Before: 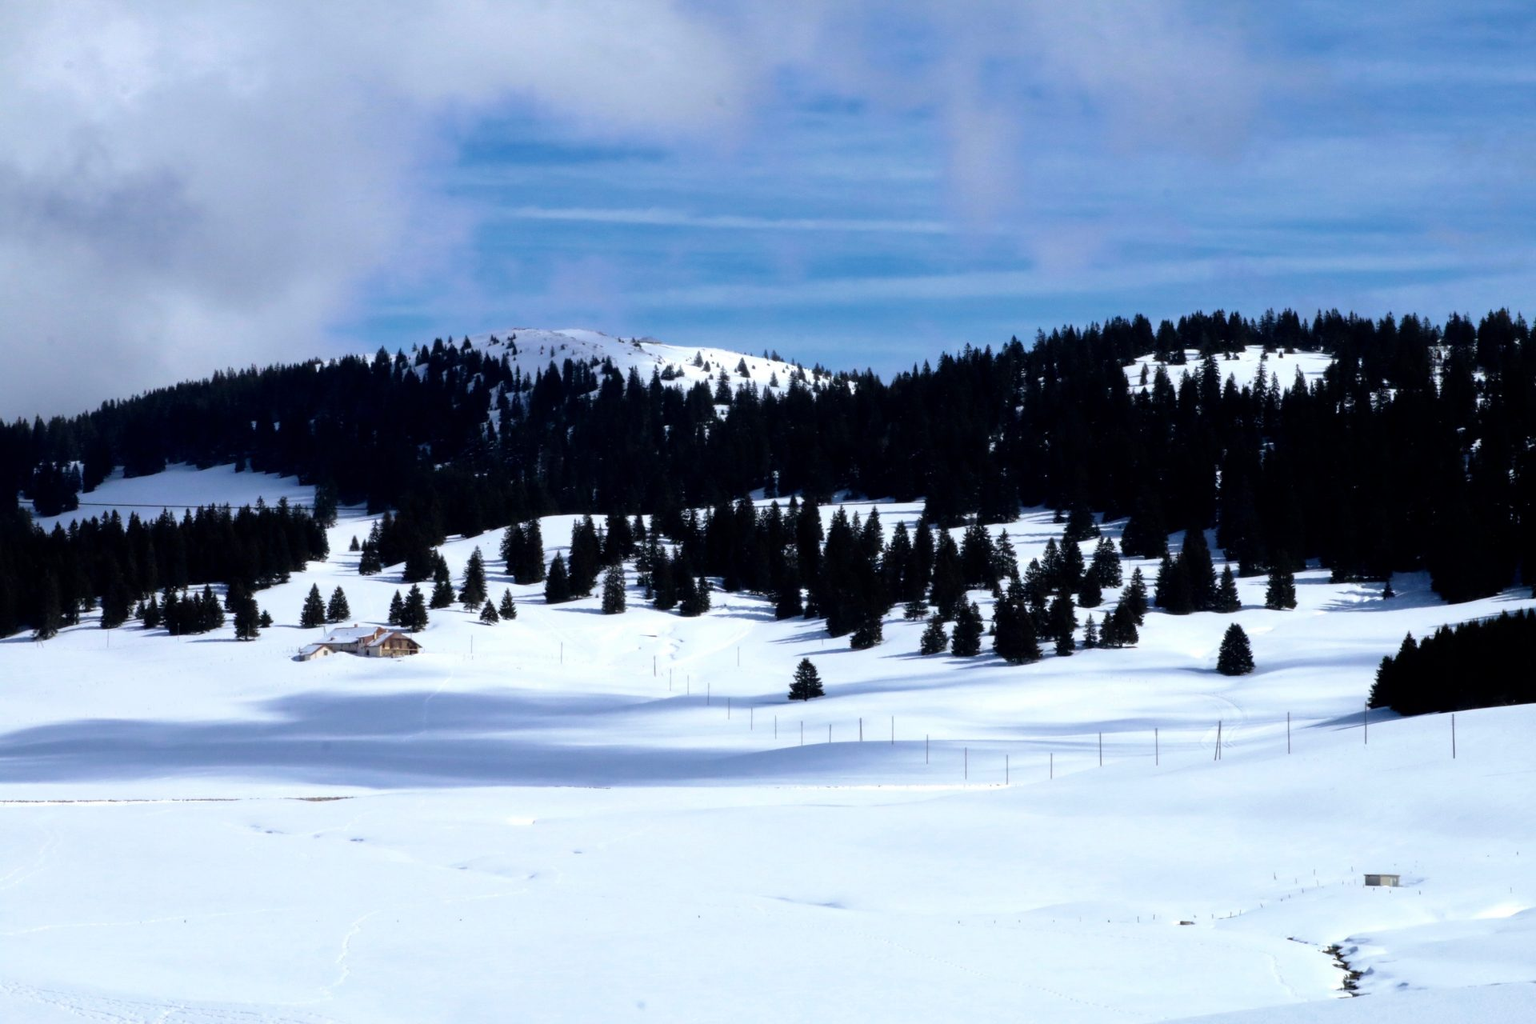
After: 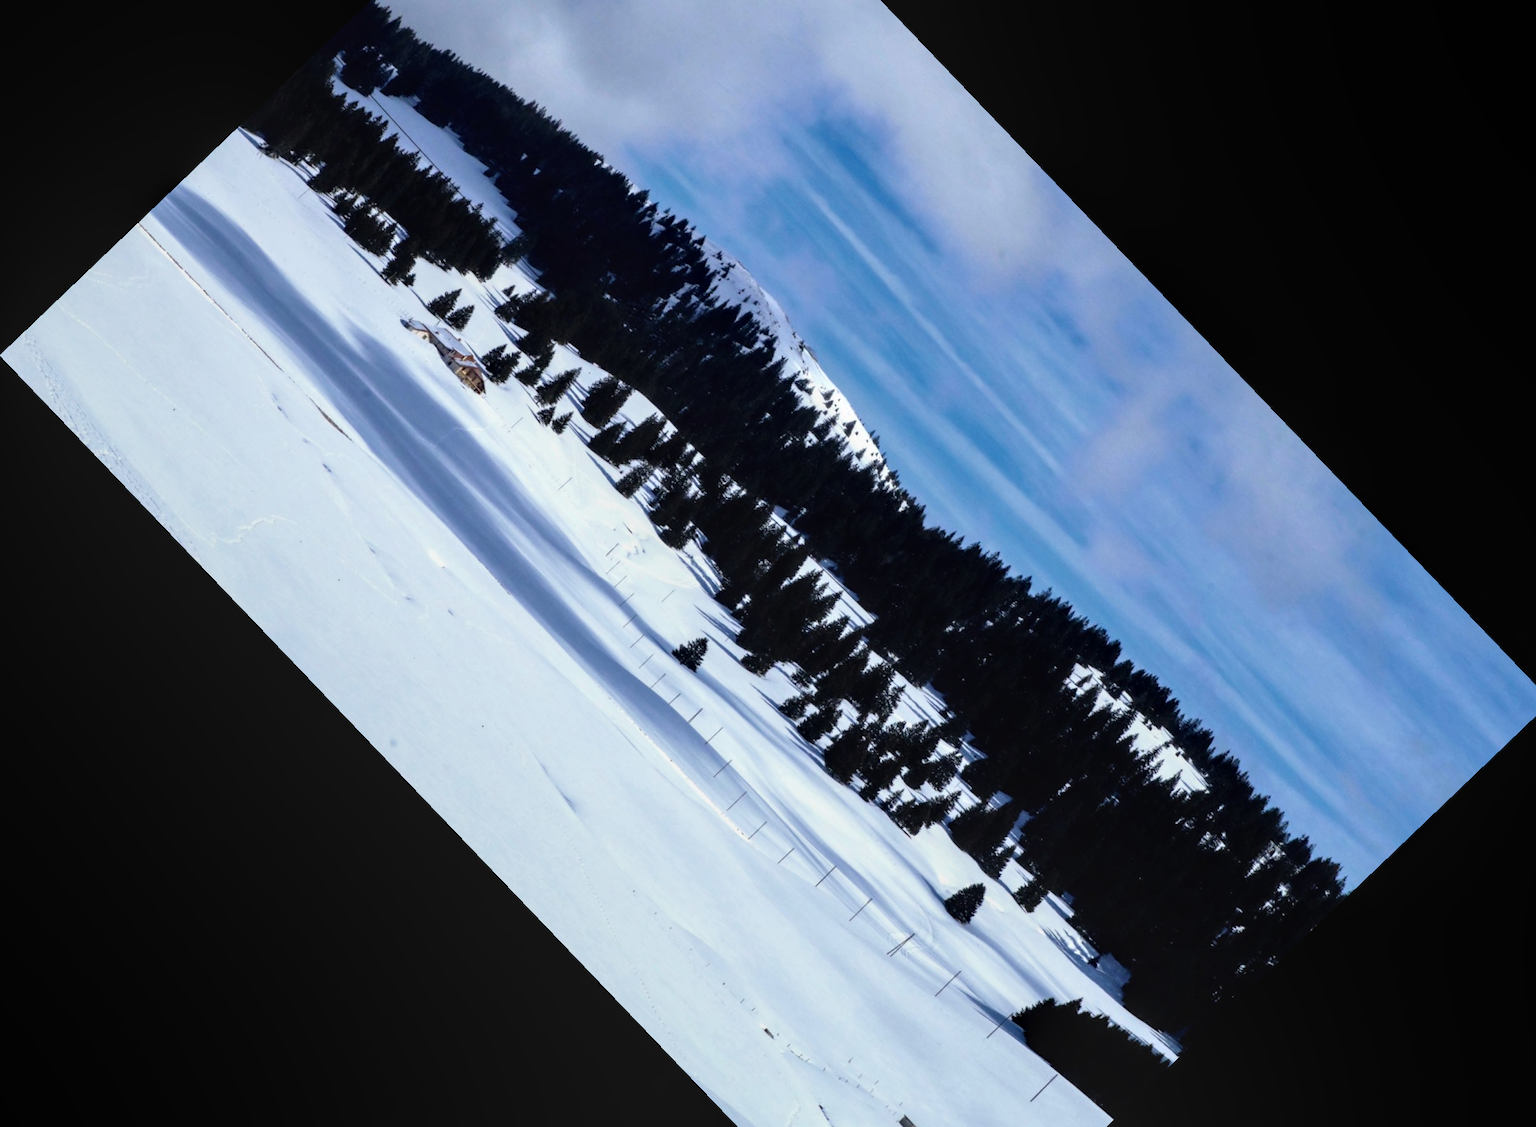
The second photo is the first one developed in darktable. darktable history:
crop and rotate: angle -46.26°, top 16.234%, right 0.912%, bottom 11.704%
local contrast: detail 130%
